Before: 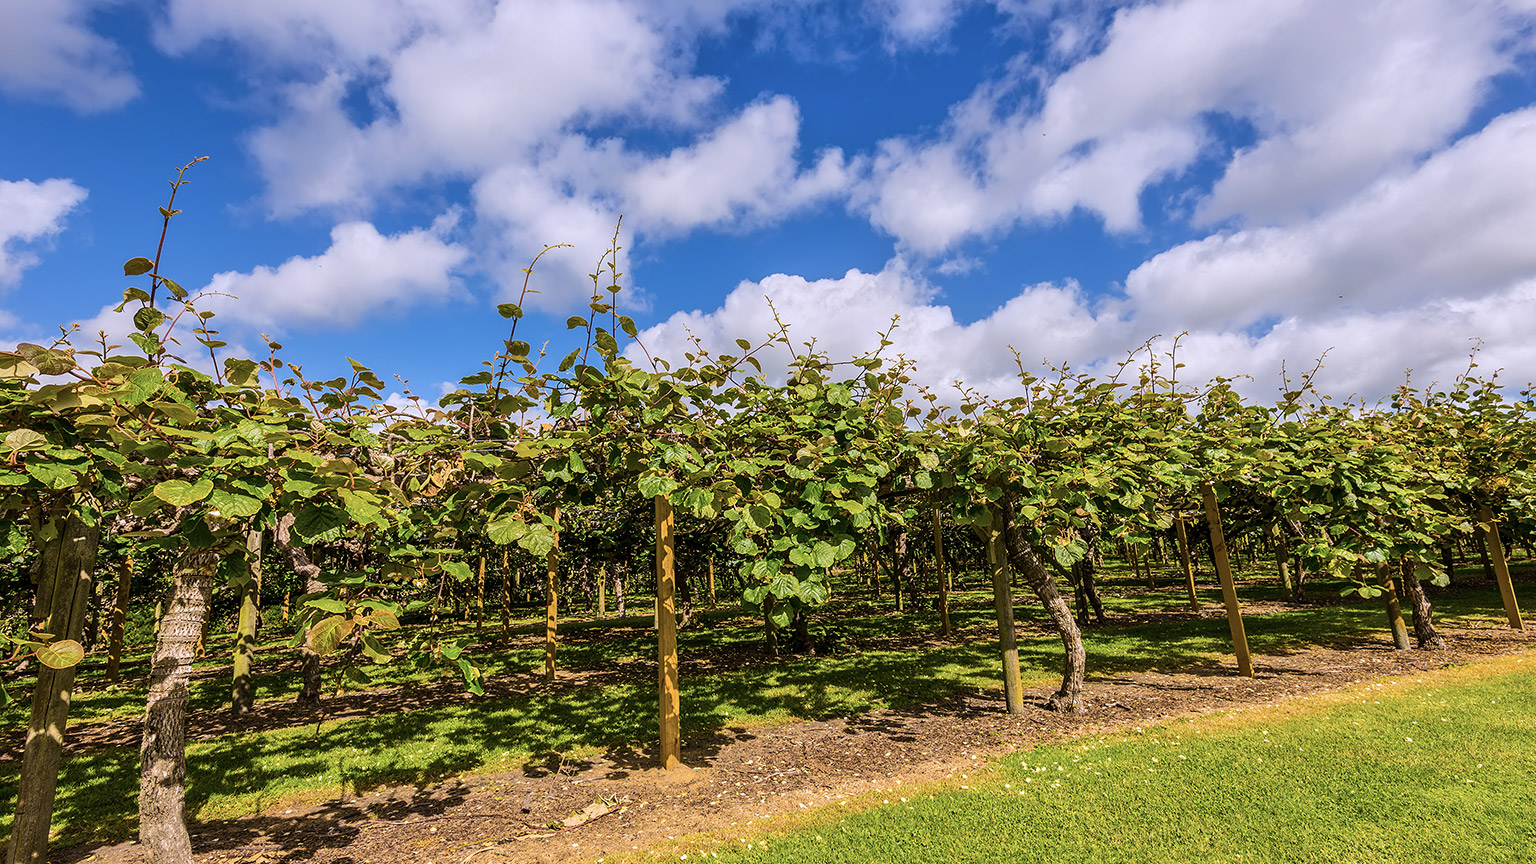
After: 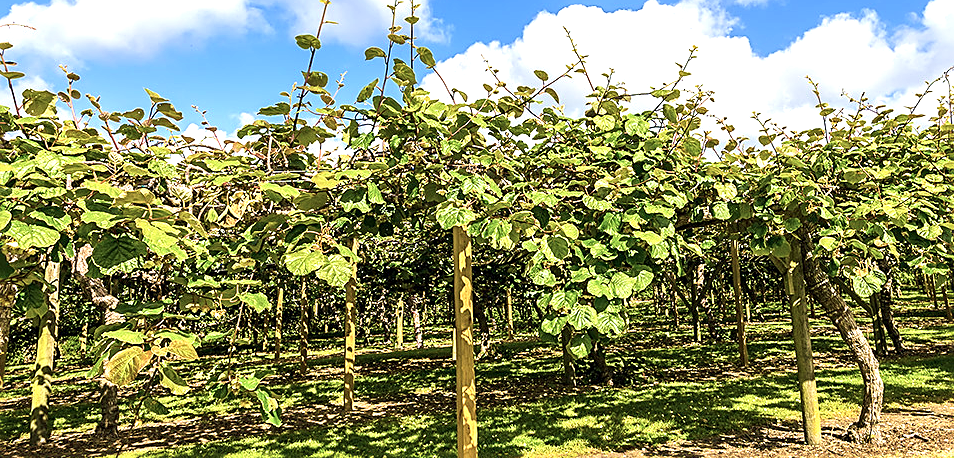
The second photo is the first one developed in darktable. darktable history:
exposure: exposure 1 EV, compensate highlight preservation false
velvia: strength 39.22%
color correction: highlights a* -4.57, highlights b* 5.04, saturation 0.956
base curve: curves: ch0 [(0, 0) (0.283, 0.295) (1, 1)], preserve colors none
color balance rgb: shadows lift › chroma 2.032%, shadows lift › hue 217.27°, perceptual saturation grading › global saturation -2.683%, perceptual saturation grading › shadows -1.929%
crop: left 13.185%, top 31.167%, right 24.683%, bottom 15.744%
shadows and highlights: shadows 30.93, highlights 0.834, soften with gaussian
sharpen: on, module defaults
